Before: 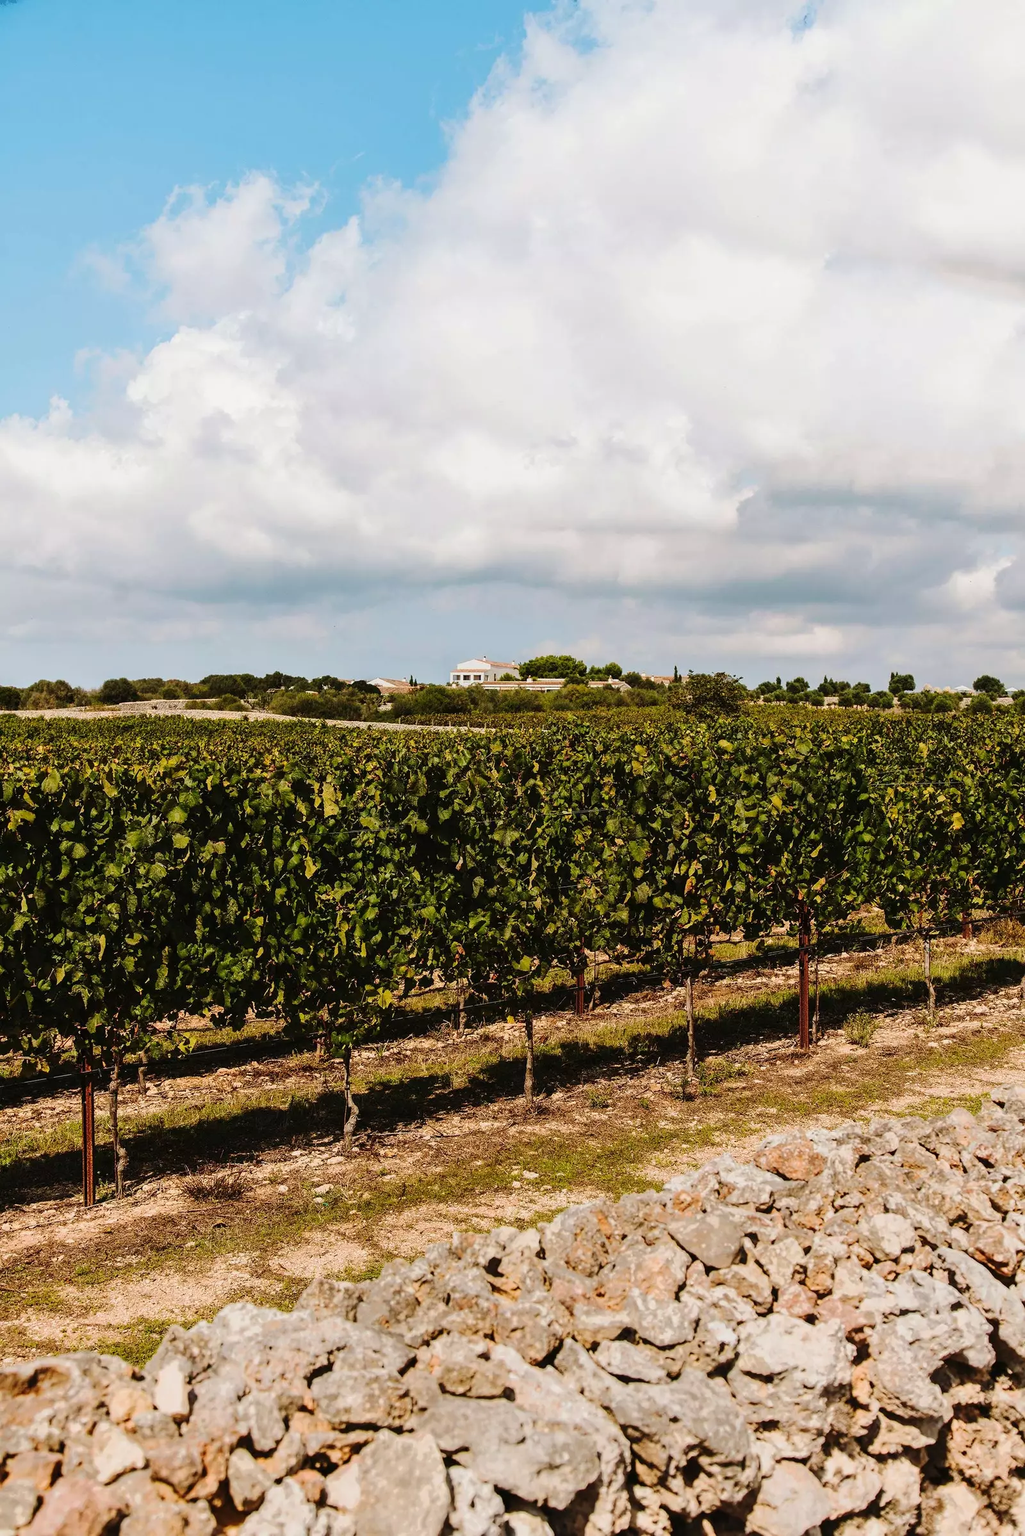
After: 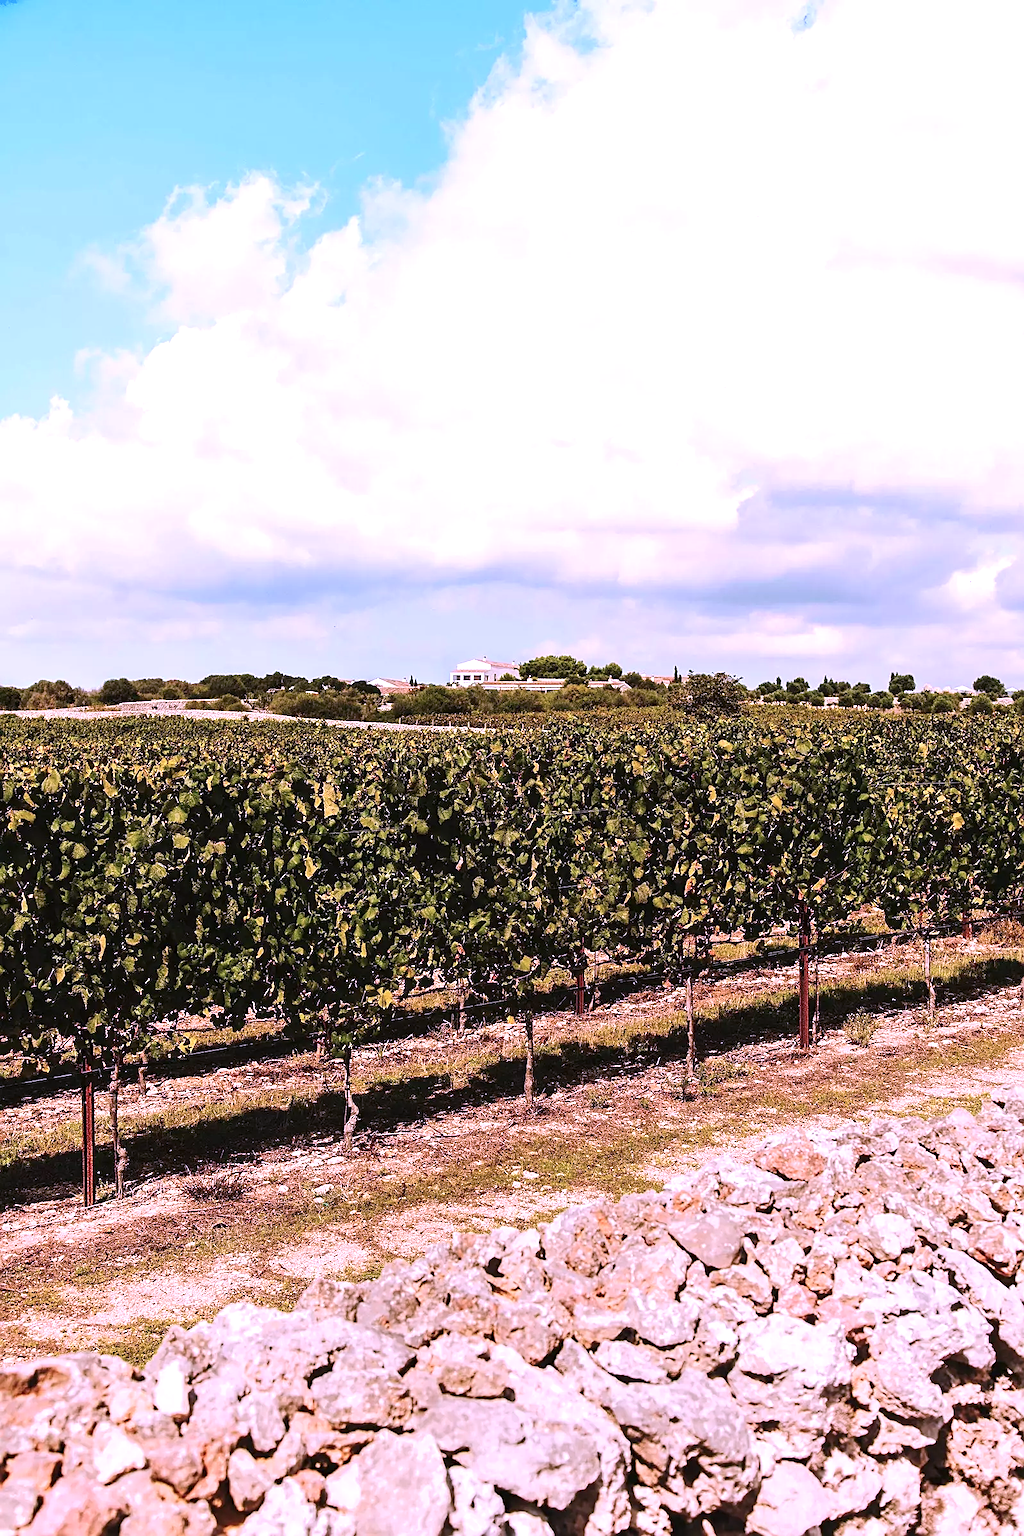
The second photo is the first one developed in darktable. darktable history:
white balance: red 0.986, blue 1.01
exposure: exposure 0.6 EV, compensate highlight preservation false
color correction: highlights a* 15.03, highlights b* -25.07
sharpen: on, module defaults
